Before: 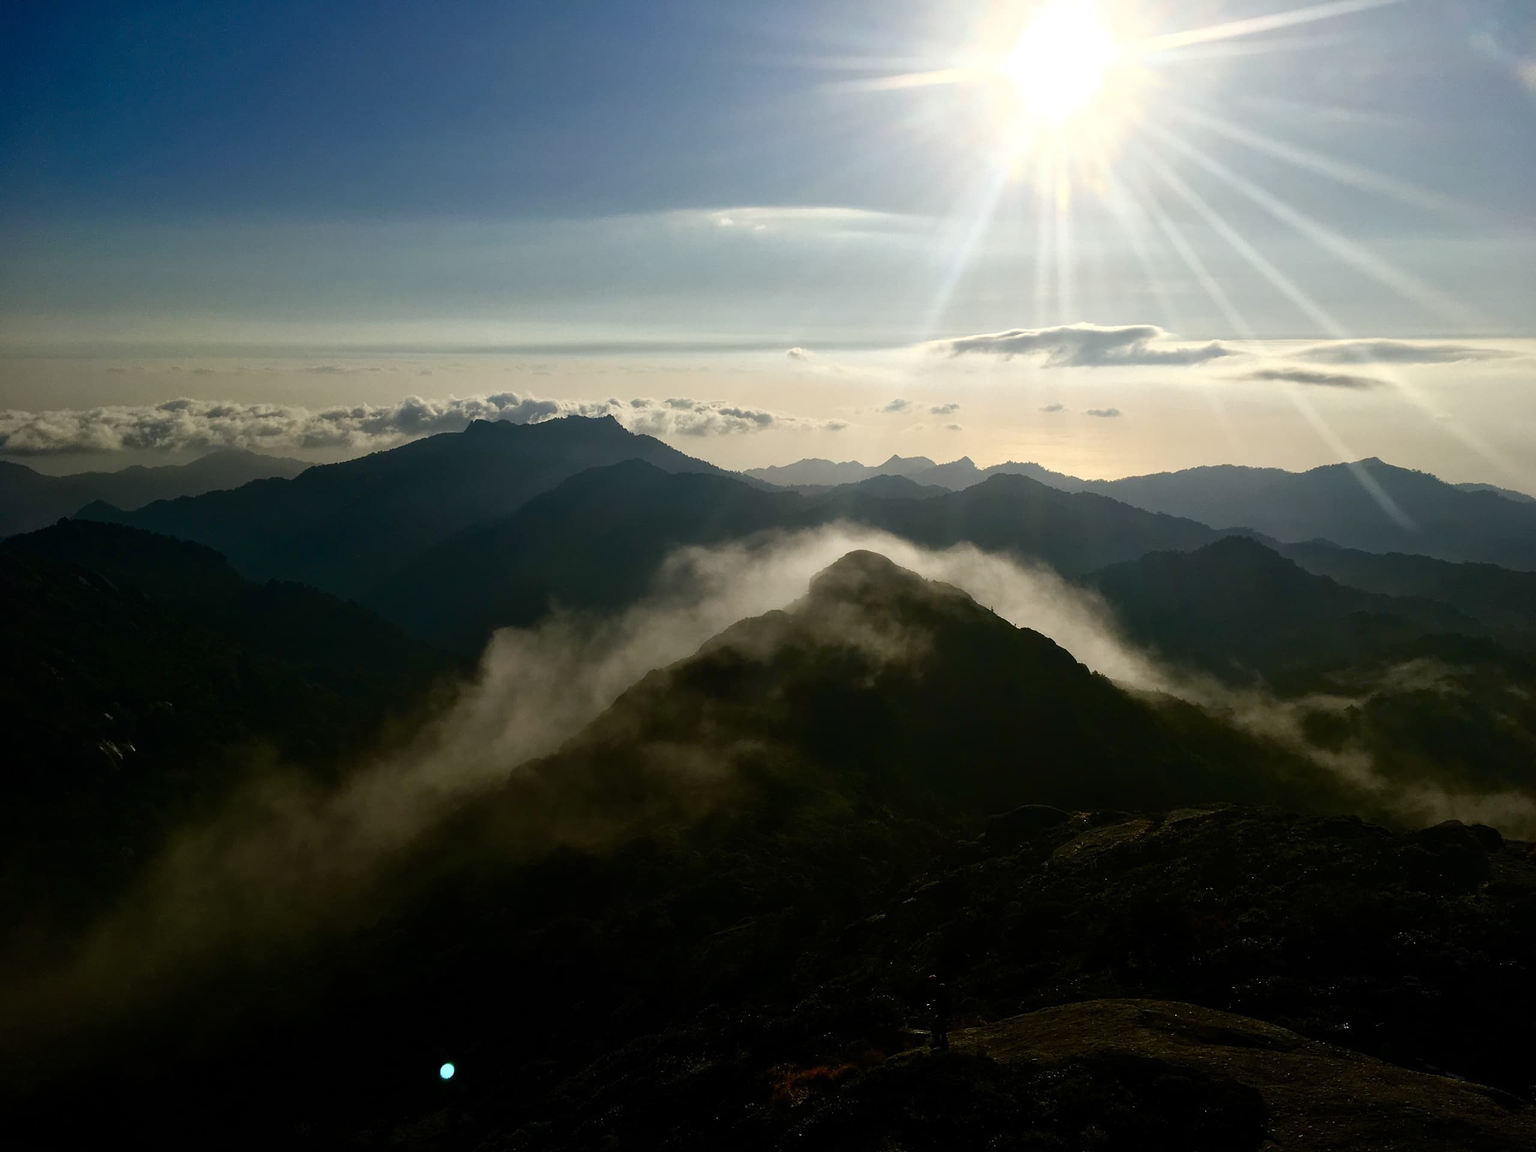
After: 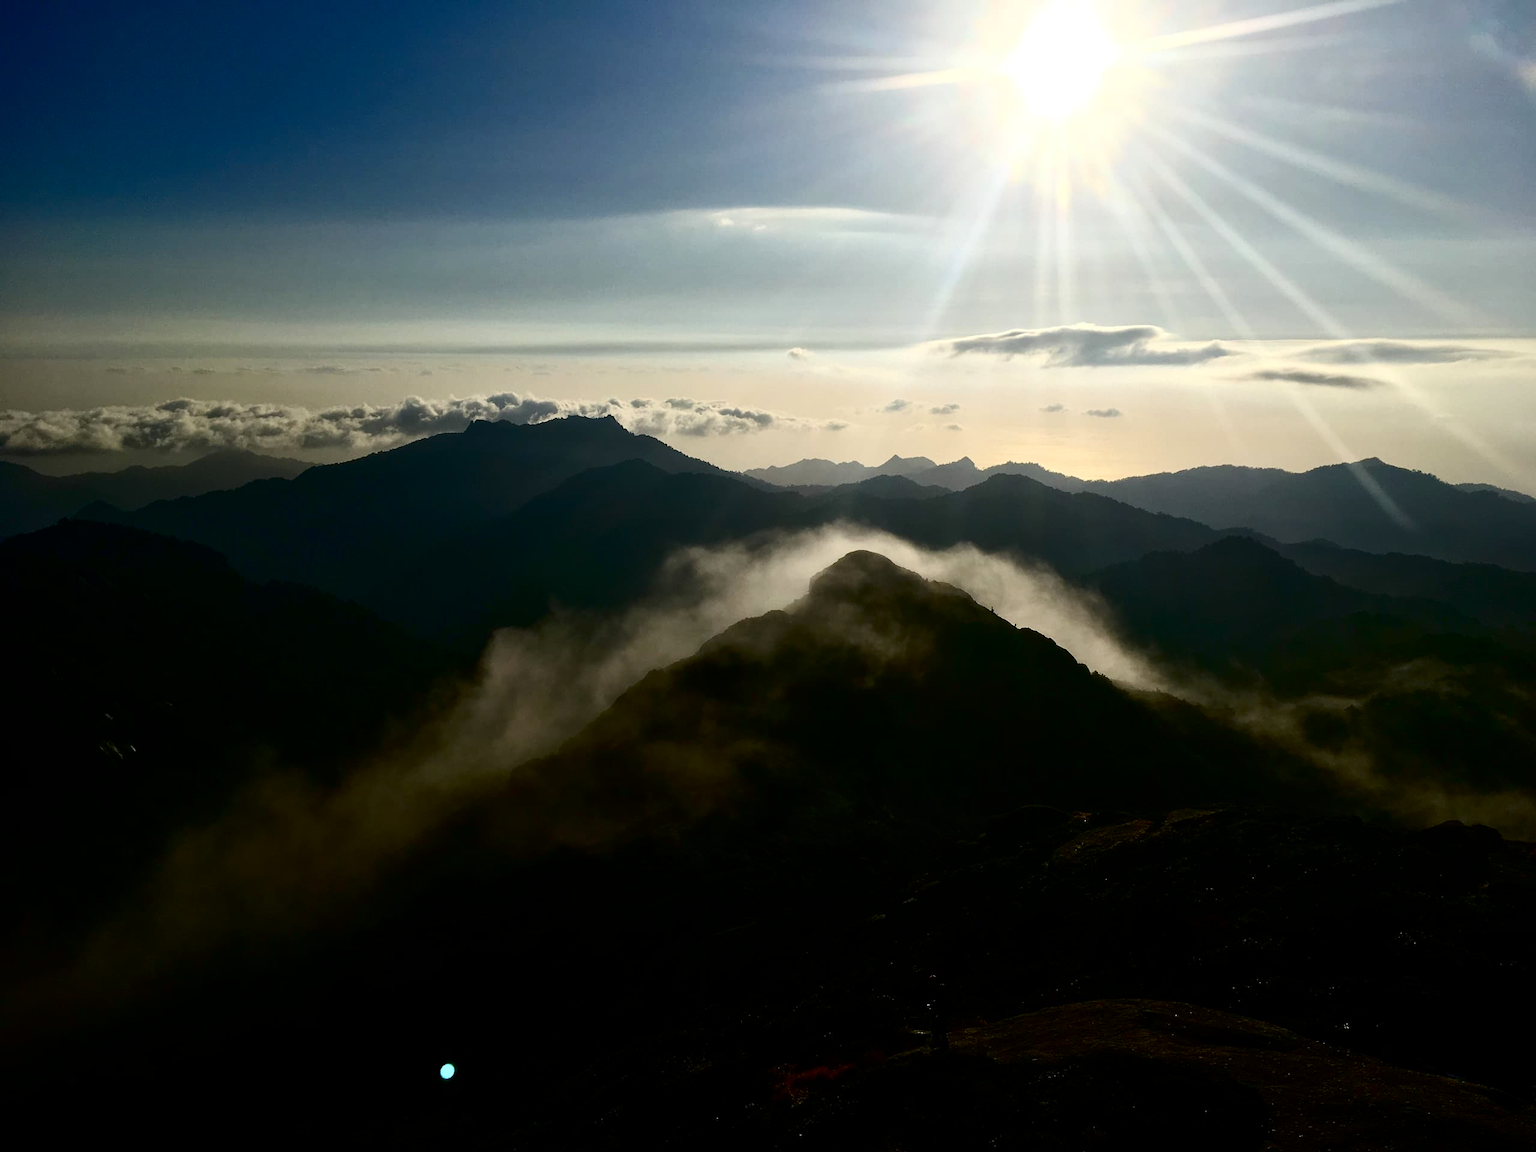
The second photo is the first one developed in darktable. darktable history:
contrast brightness saturation: contrast 0.195, brightness -0.109, saturation 0.097
